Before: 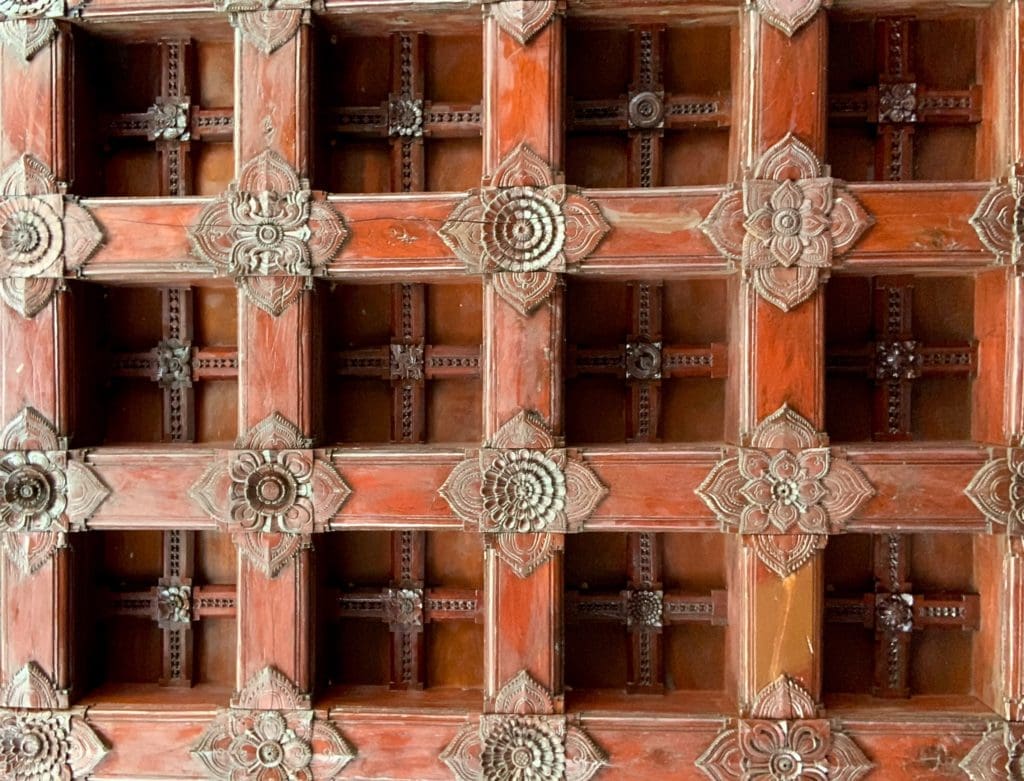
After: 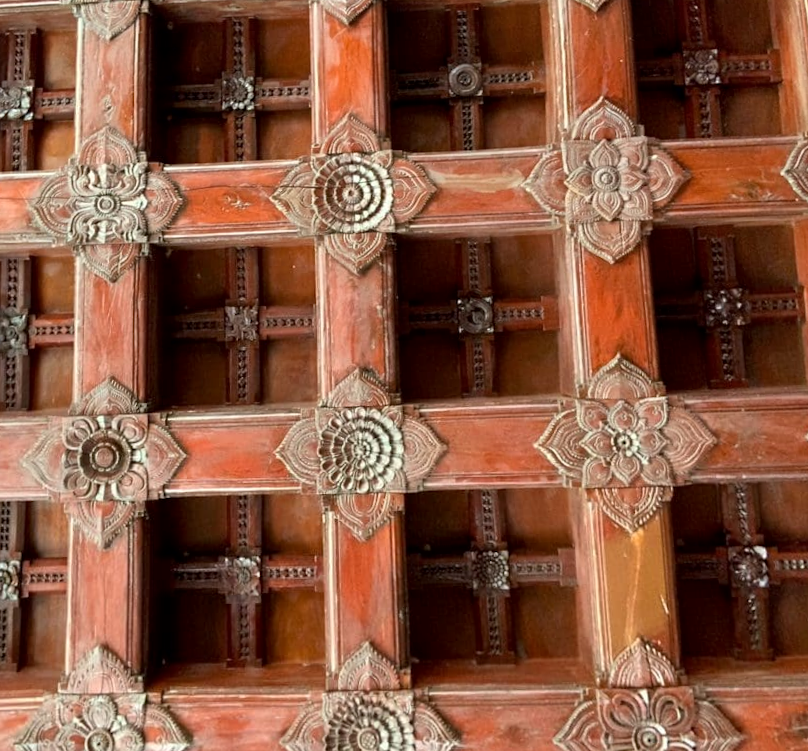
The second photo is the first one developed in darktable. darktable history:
rotate and perspective: rotation -1.68°, lens shift (vertical) -0.146, crop left 0.049, crop right 0.912, crop top 0.032, crop bottom 0.96
crop and rotate: left 14.584%
local contrast: mode bilateral grid, contrast 20, coarseness 50, detail 120%, midtone range 0.2
shadows and highlights: radius 108.52, shadows 23.73, highlights -59.32, low approximation 0.01, soften with gaussian
